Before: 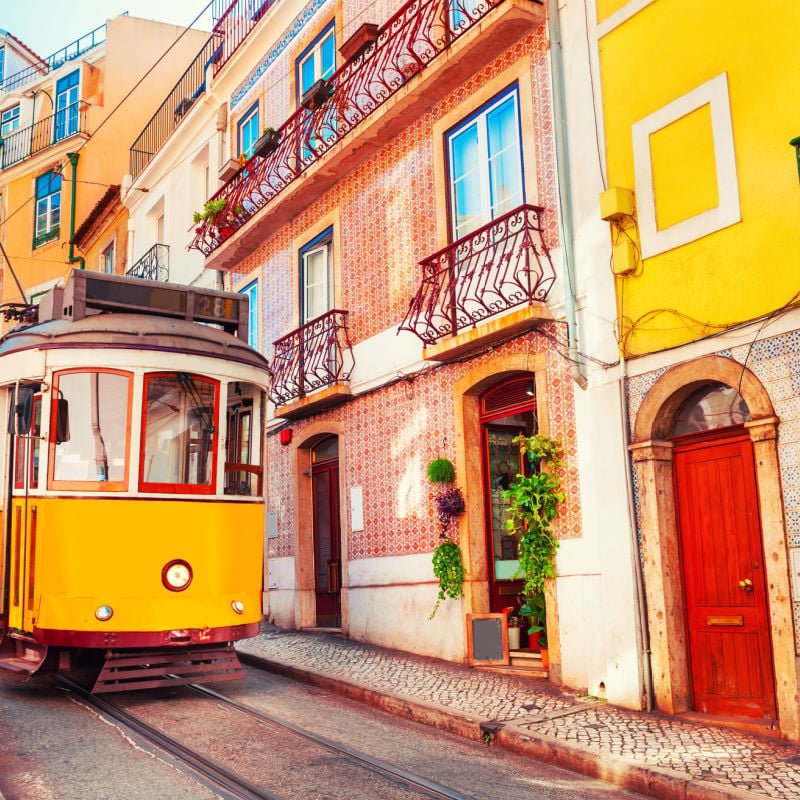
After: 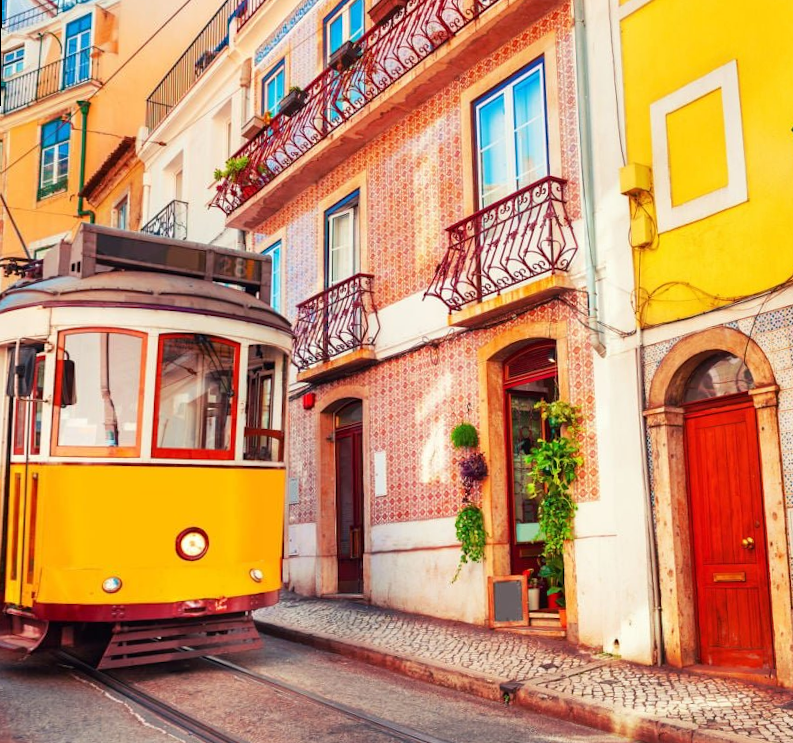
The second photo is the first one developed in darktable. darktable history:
rotate and perspective: rotation 0.679°, lens shift (horizontal) 0.136, crop left 0.009, crop right 0.991, crop top 0.078, crop bottom 0.95
